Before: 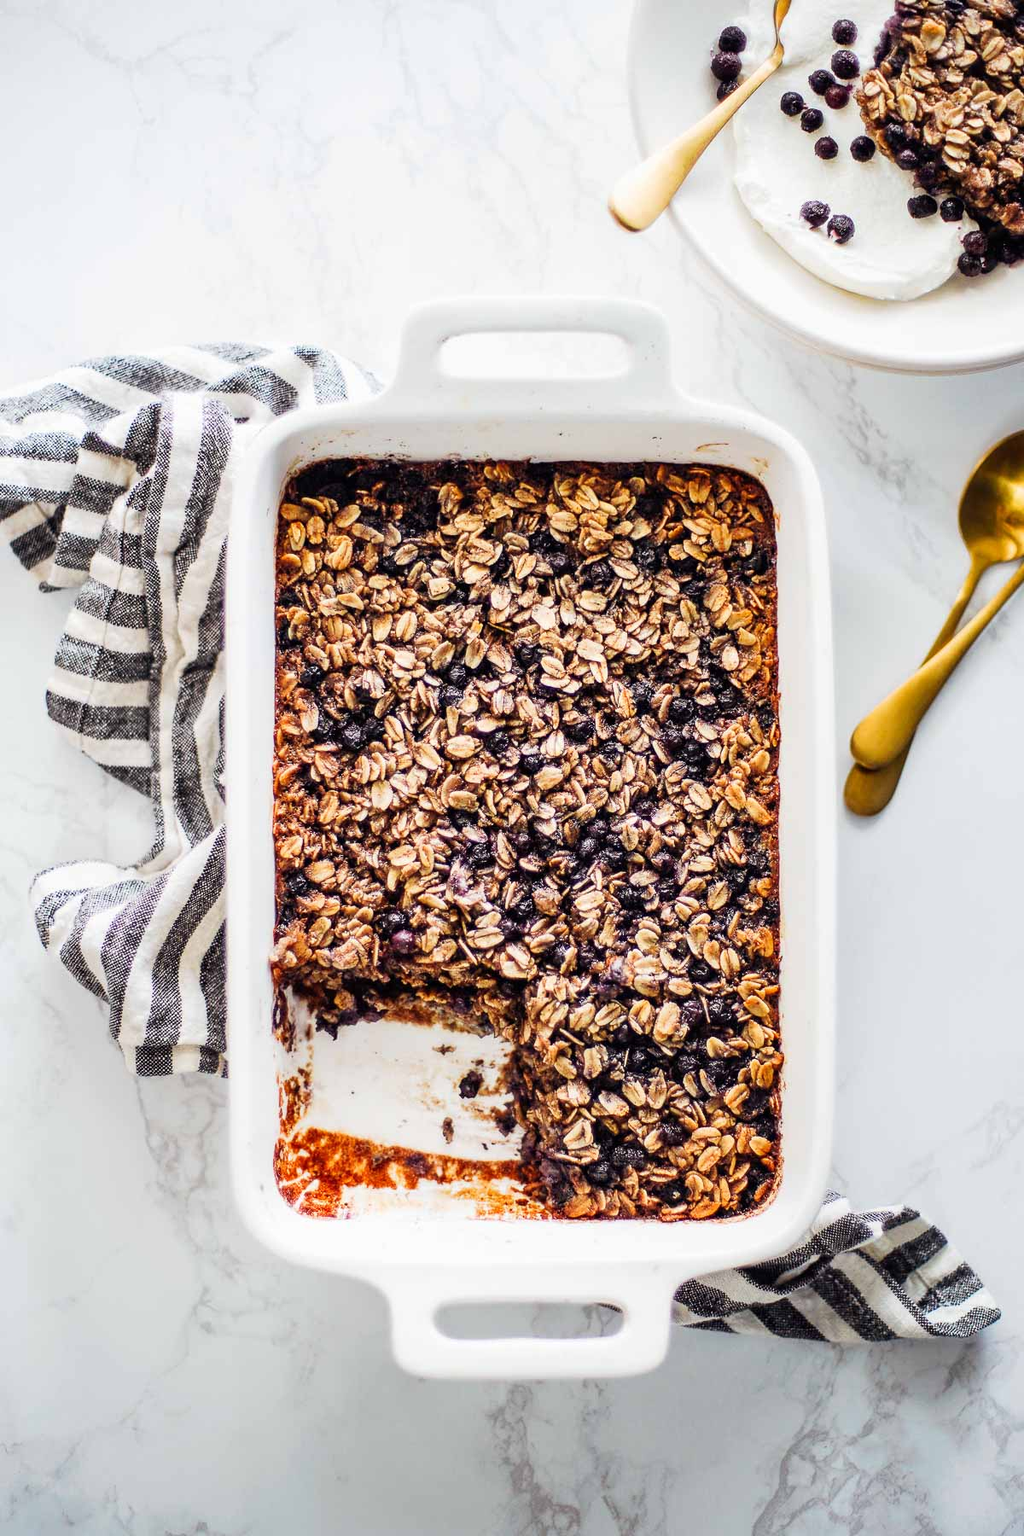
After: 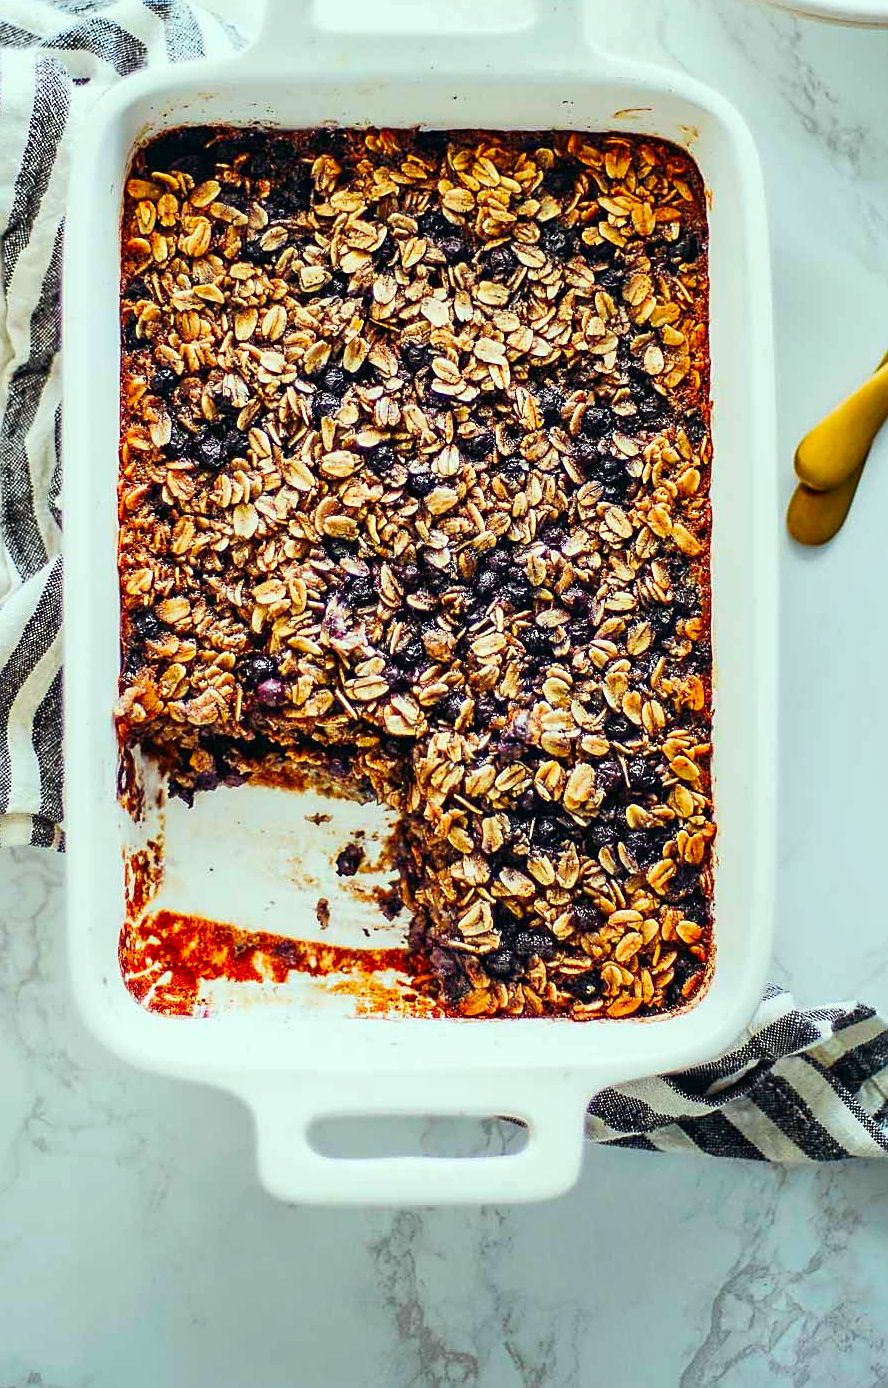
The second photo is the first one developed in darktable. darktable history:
crop: left 16.884%, top 22.852%, right 9.035%
shadows and highlights: shadows 36.81, highlights -26.83, soften with gaussian
sharpen: on, module defaults
color correction: highlights a* -7.53, highlights b* 1.17, shadows a* -3.39, saturation 1.41
contrast brightness saturation: contrast -0.022, brightness -0.014, saturation 0.037
